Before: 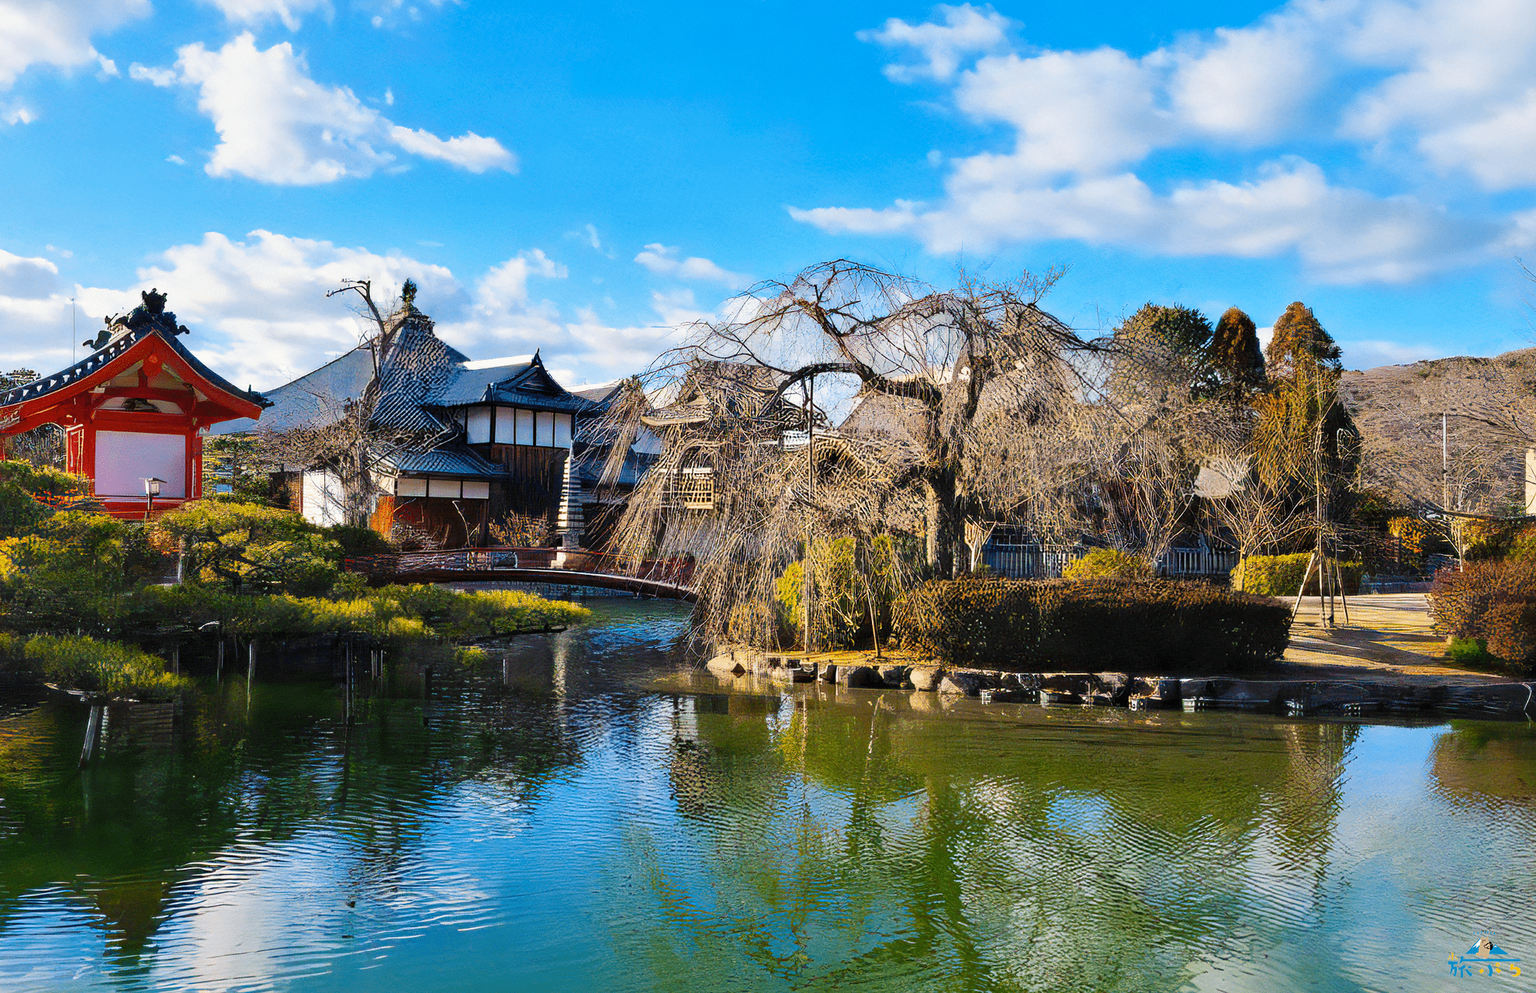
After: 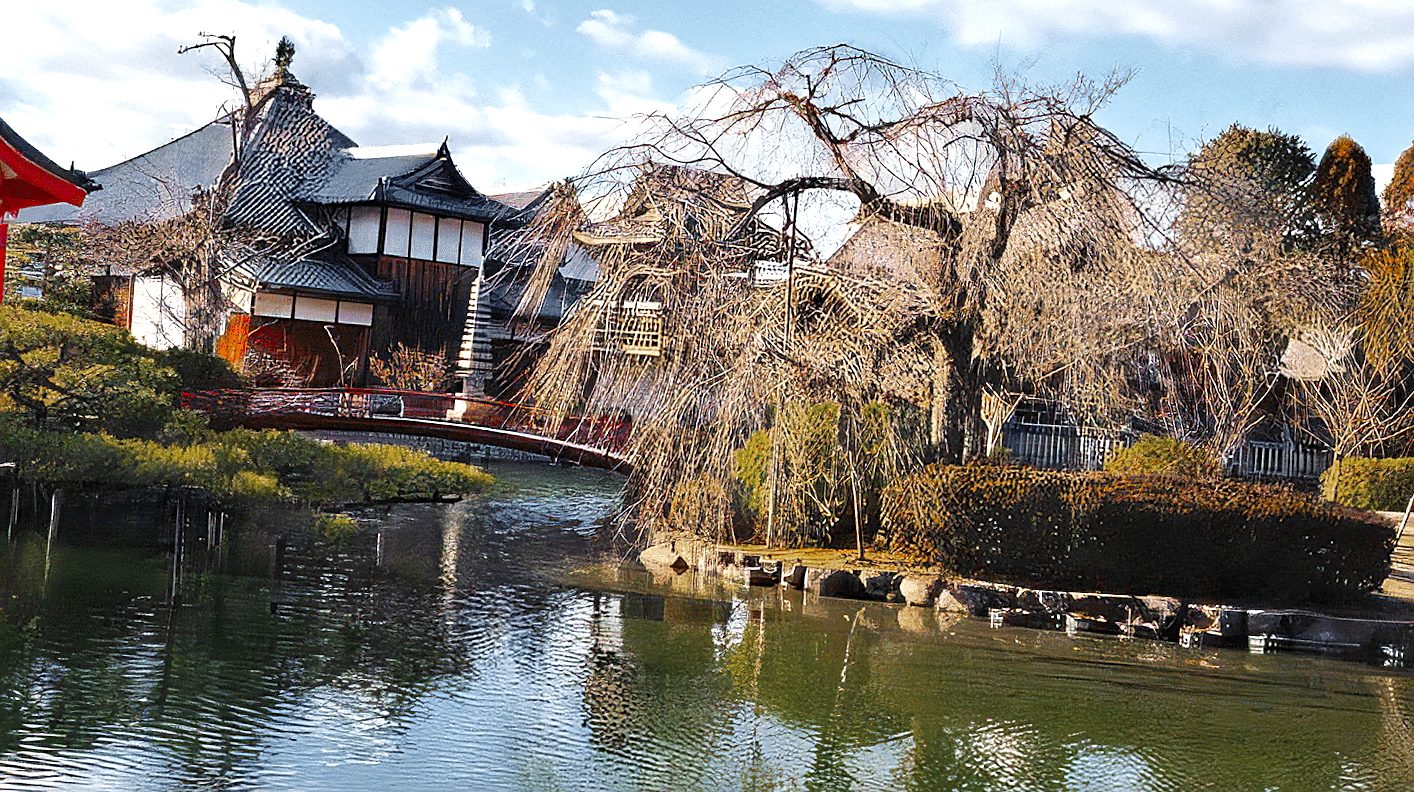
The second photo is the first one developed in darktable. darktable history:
exposure: black level correction 0, exposure 0.5 EV, compensate highlight preservation false
sharpen: on, module defaults
crop and rotate: angle -3.37°, left 9.79%, top 20.73%, right 12.42%, bottom 11.82%
color zones: curves: ch0 [(0, 0.48) (0.209, 0.398) (0.305, 0.332) (0.429, 0.493) (0.571, 0.5) (0.714, 0.5) (0.857, 0.5) (1, 0.48)]; ch1 [(0, 0.736) (0.143, 0.625) (0.225, 0.371) (0.429, 0.256) (0.571, 0.241) (0.714, 0.213) (0.857, 0.48) (1, 0.736)]; ch2 [(0, 0.448) (0.143, 0.498) (0.286, 0.5) (0.429, 0.5) (0.571, 0.5) (0.714, 0.5) (0.857, 0.5) (1, 0.448)]
